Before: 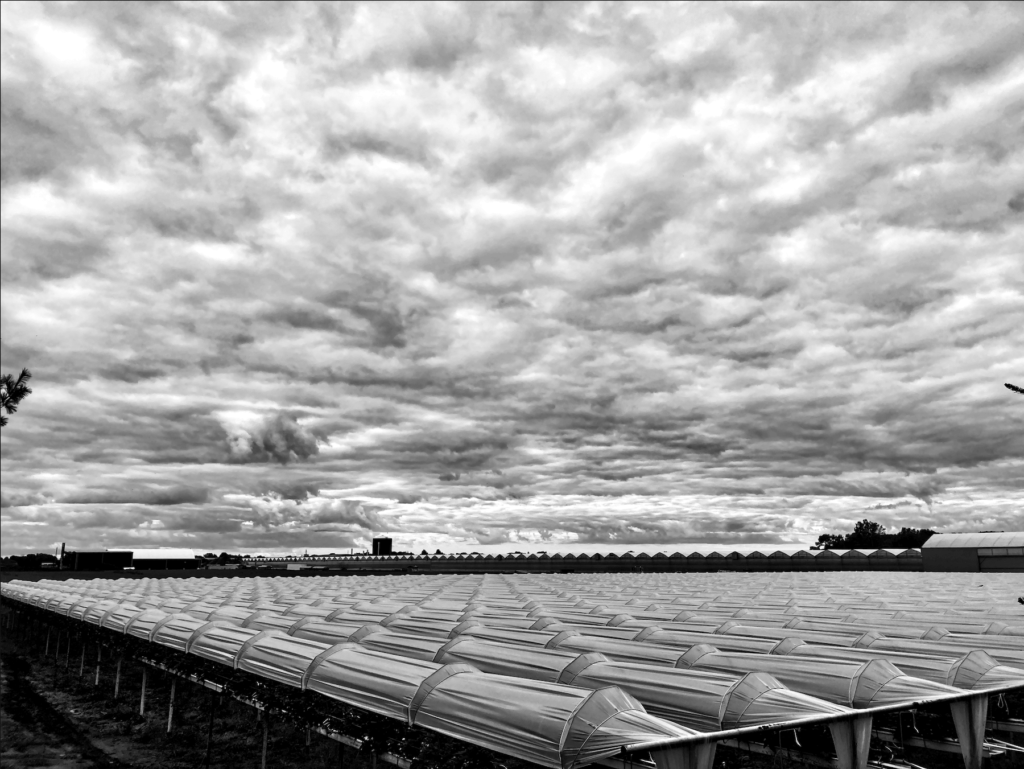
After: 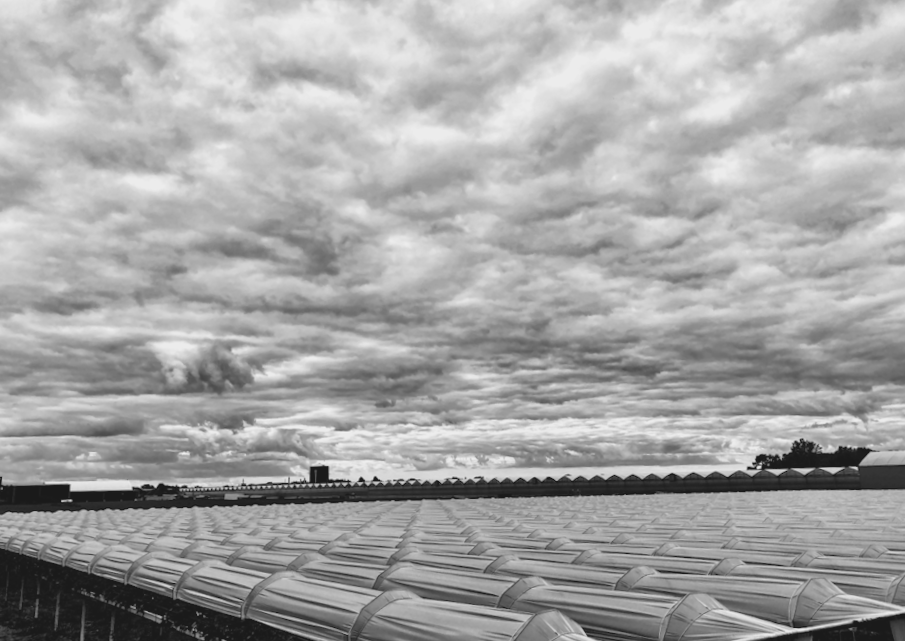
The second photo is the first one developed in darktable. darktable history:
crop and rotate: angle -1.96°, left 3.097%, top 4.154%, right 1.586%, bottom 0.529%
color zones: curves: ch0 [(0, 0.485) (0.178, 0.476) (0.261, 0.623) (0.411, 0.403) (0.708, 0.603) (0.934, 0.412)]; ch1 [(0.003, 0.485) (0.149, 0.496) (0.229, 0.584) (0.326, 0.551) (0.484, 0.262) (0.757, 0.643)]
exposure: exposure 0.131 EV, compensate highlight preservation false
contrast brightness saturation: contrast -0.19, saturation 0.19
rotate and perspective: rotation -3°, crop left 0.031, crop right 0.968, crop top 0.07, crop bottom 0.93
